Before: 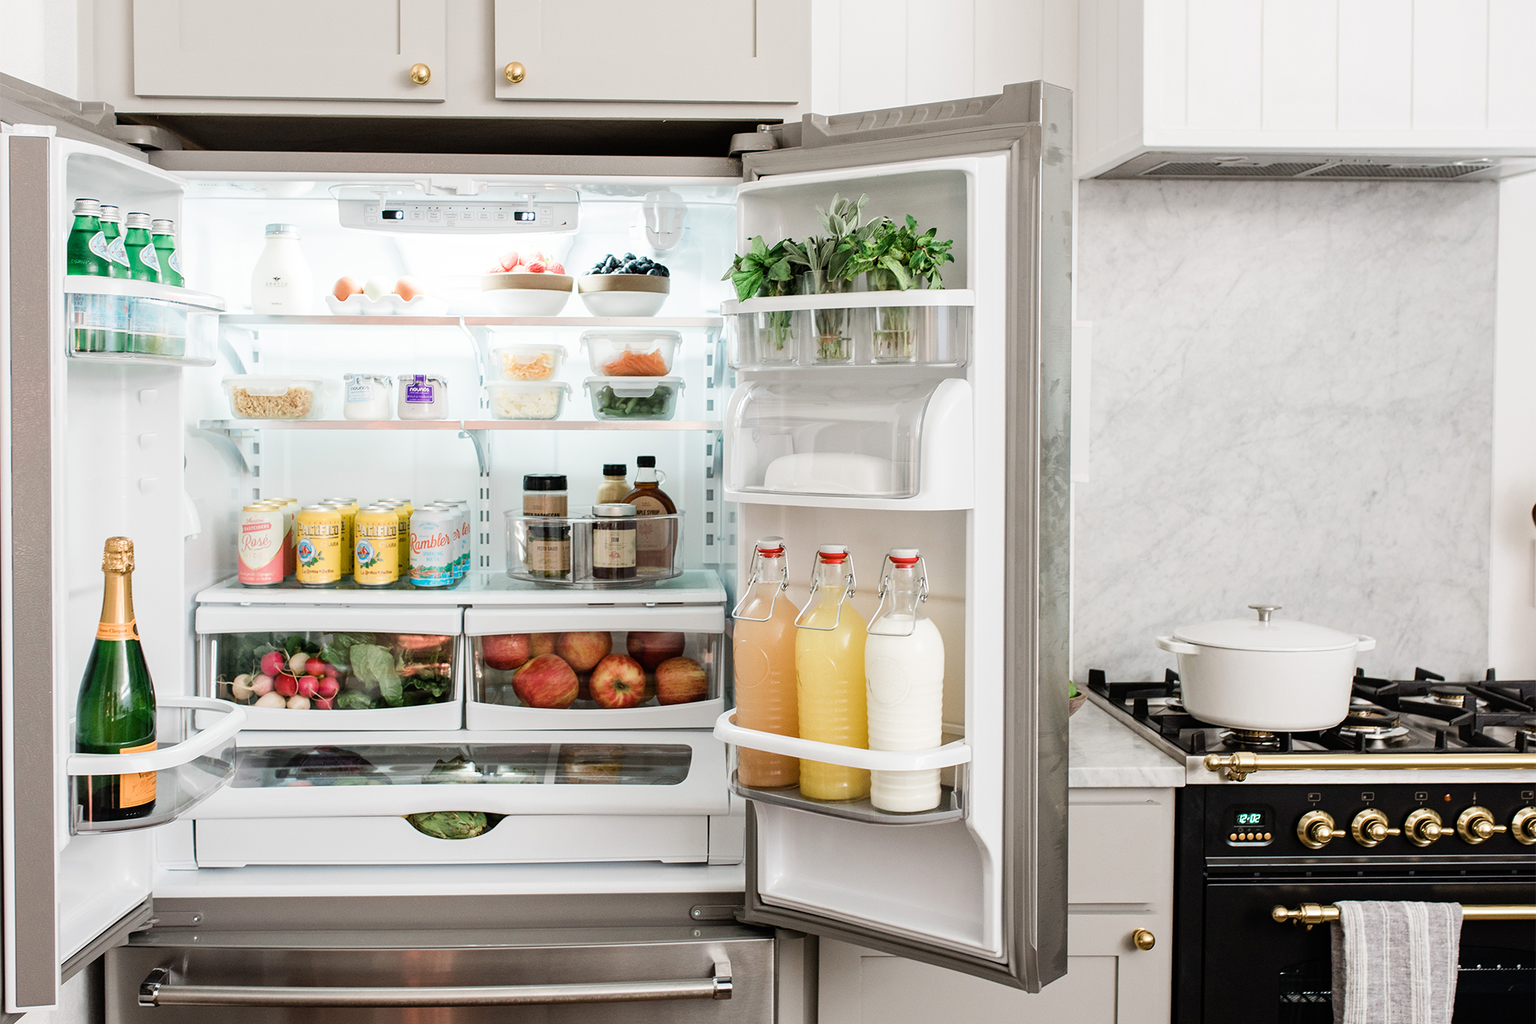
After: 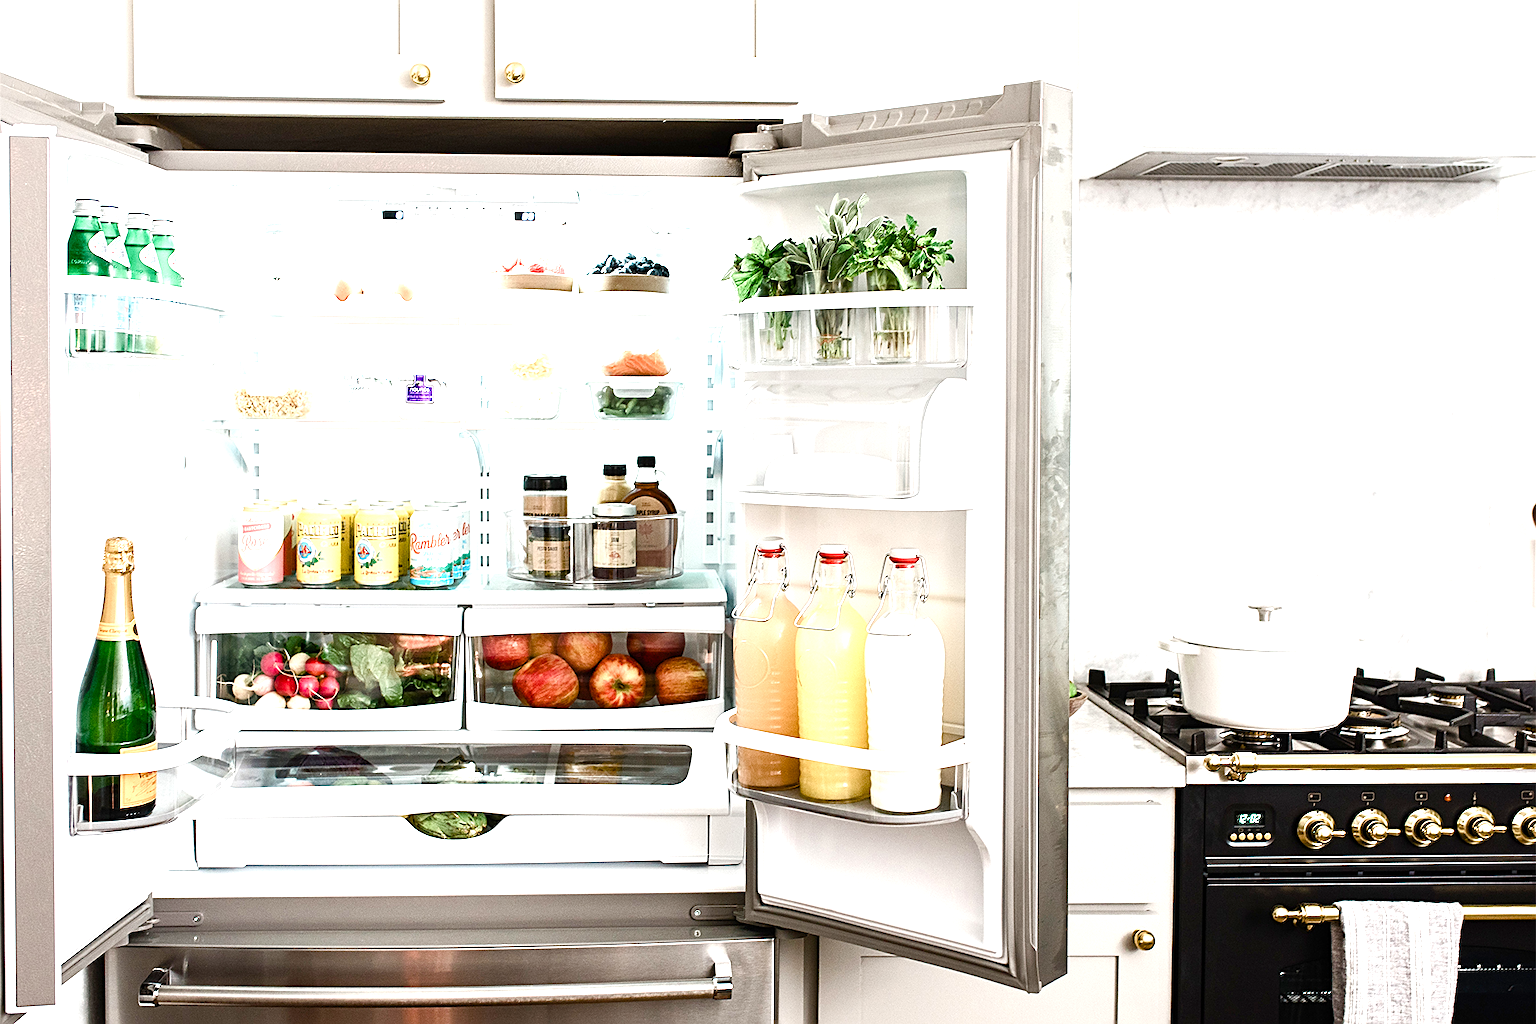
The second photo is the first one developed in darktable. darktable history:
color balance rgb: power › hue 313.19°, perceptual saturation grading › global saturation 0.072%, perceptual saturation grading › highlights -29.517%, perceptual saturation grading › mid-tones 29.548%, perceptual saturation grading › shadows 59.922%, perceptual brilliance grading › highlights 14.157%, perceptual brilliance grading › shadows -18.278%, contrast -9.648%
tone equalizer: -8 EV -0.782 EV, -7 EV -0.67 EV, -6 EV -0.611 EV, -5 EV -0.418 EV, -3 EV 0.397 EV, -2 EV 0.6 EV, -1 EV 0.689 EV, +0 EV 0.755 EV, smoothing diameter 24.86%, edges refinement/feathering 9.07, preserve details guided filter
sharpen: on, module defaults
